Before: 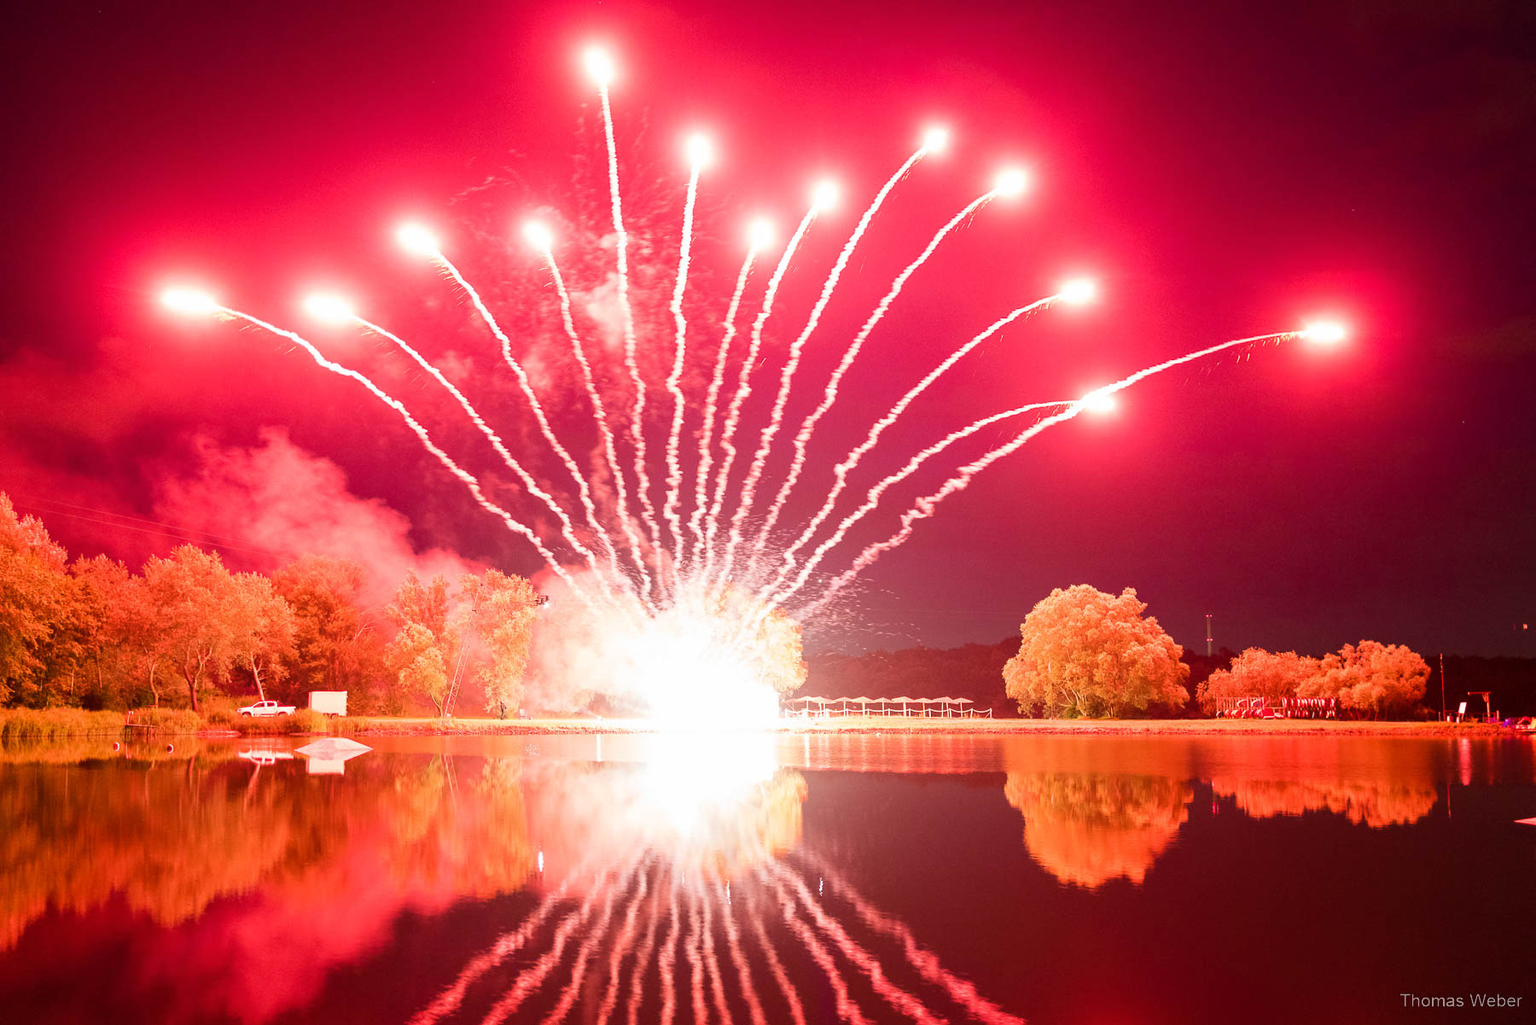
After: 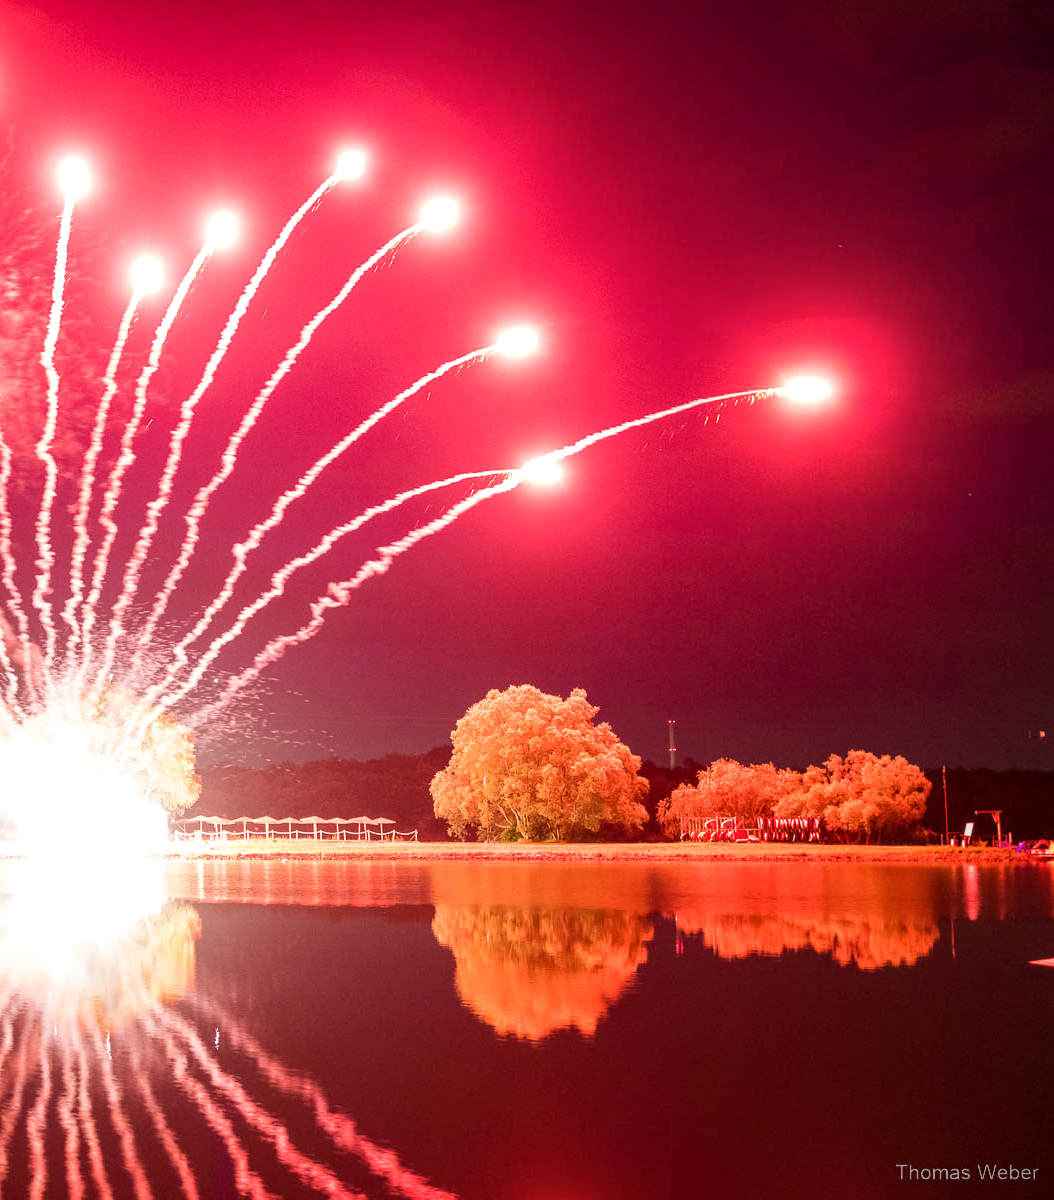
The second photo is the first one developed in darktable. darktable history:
crop: left 41.402%
local contrast: on, module defaults
